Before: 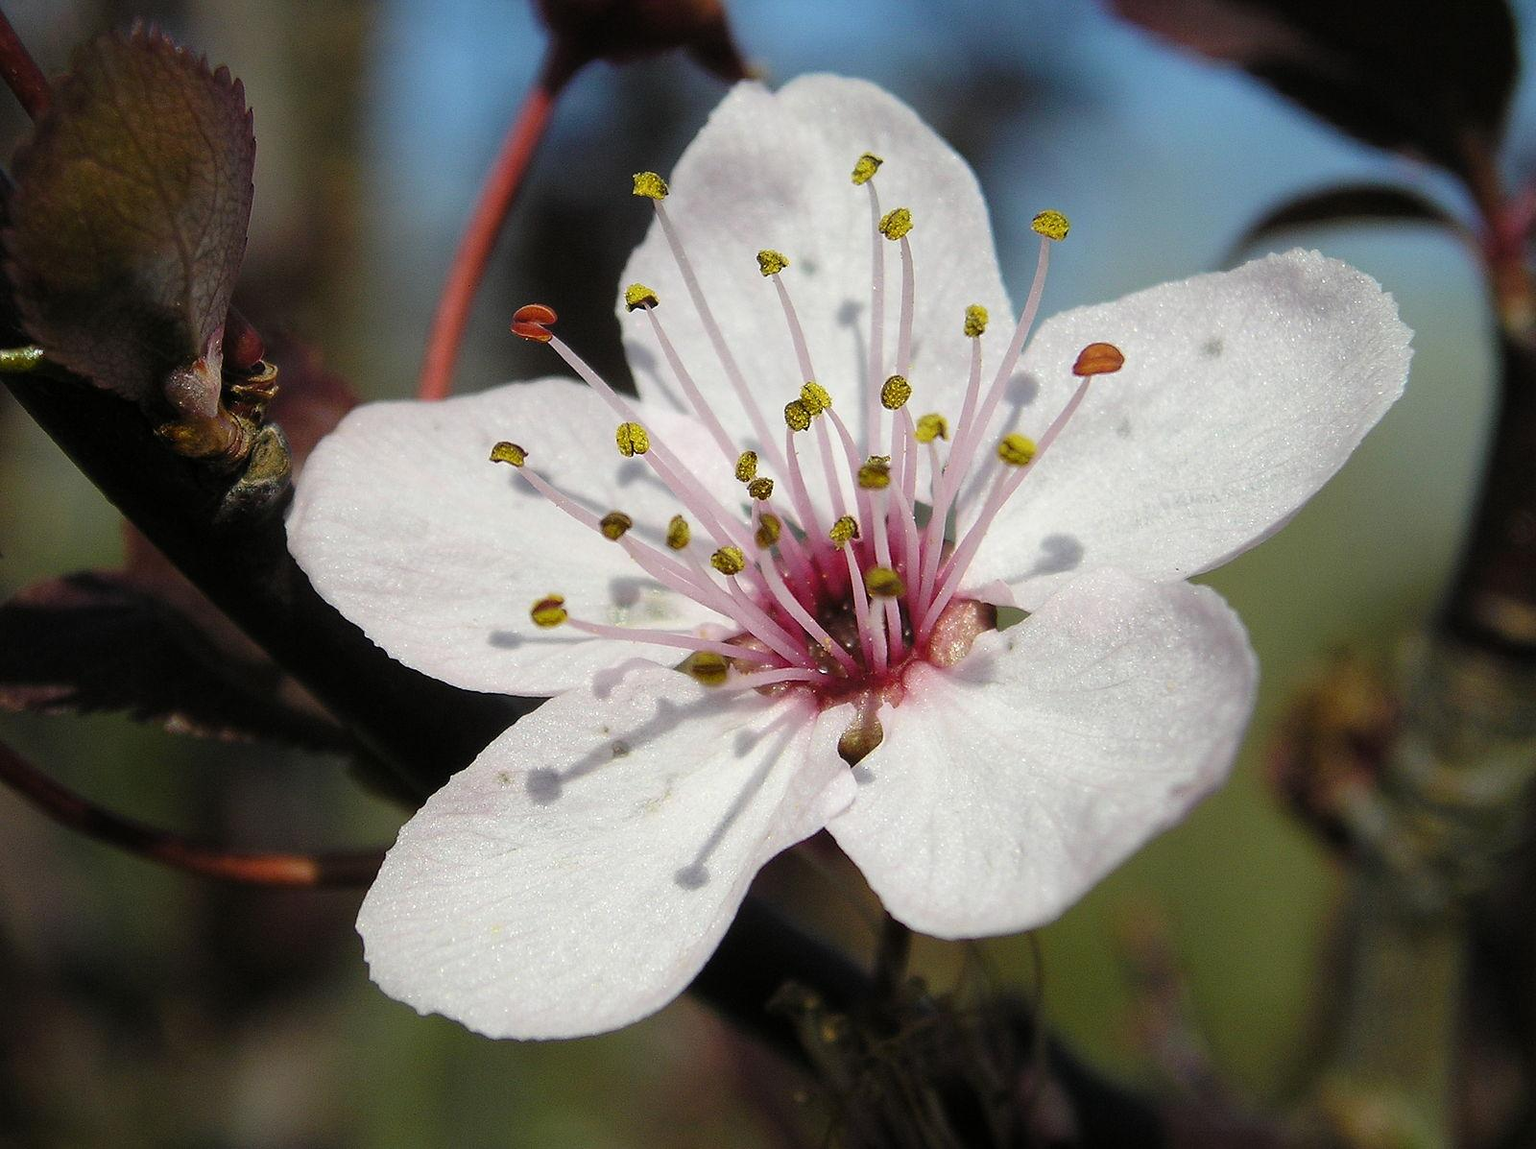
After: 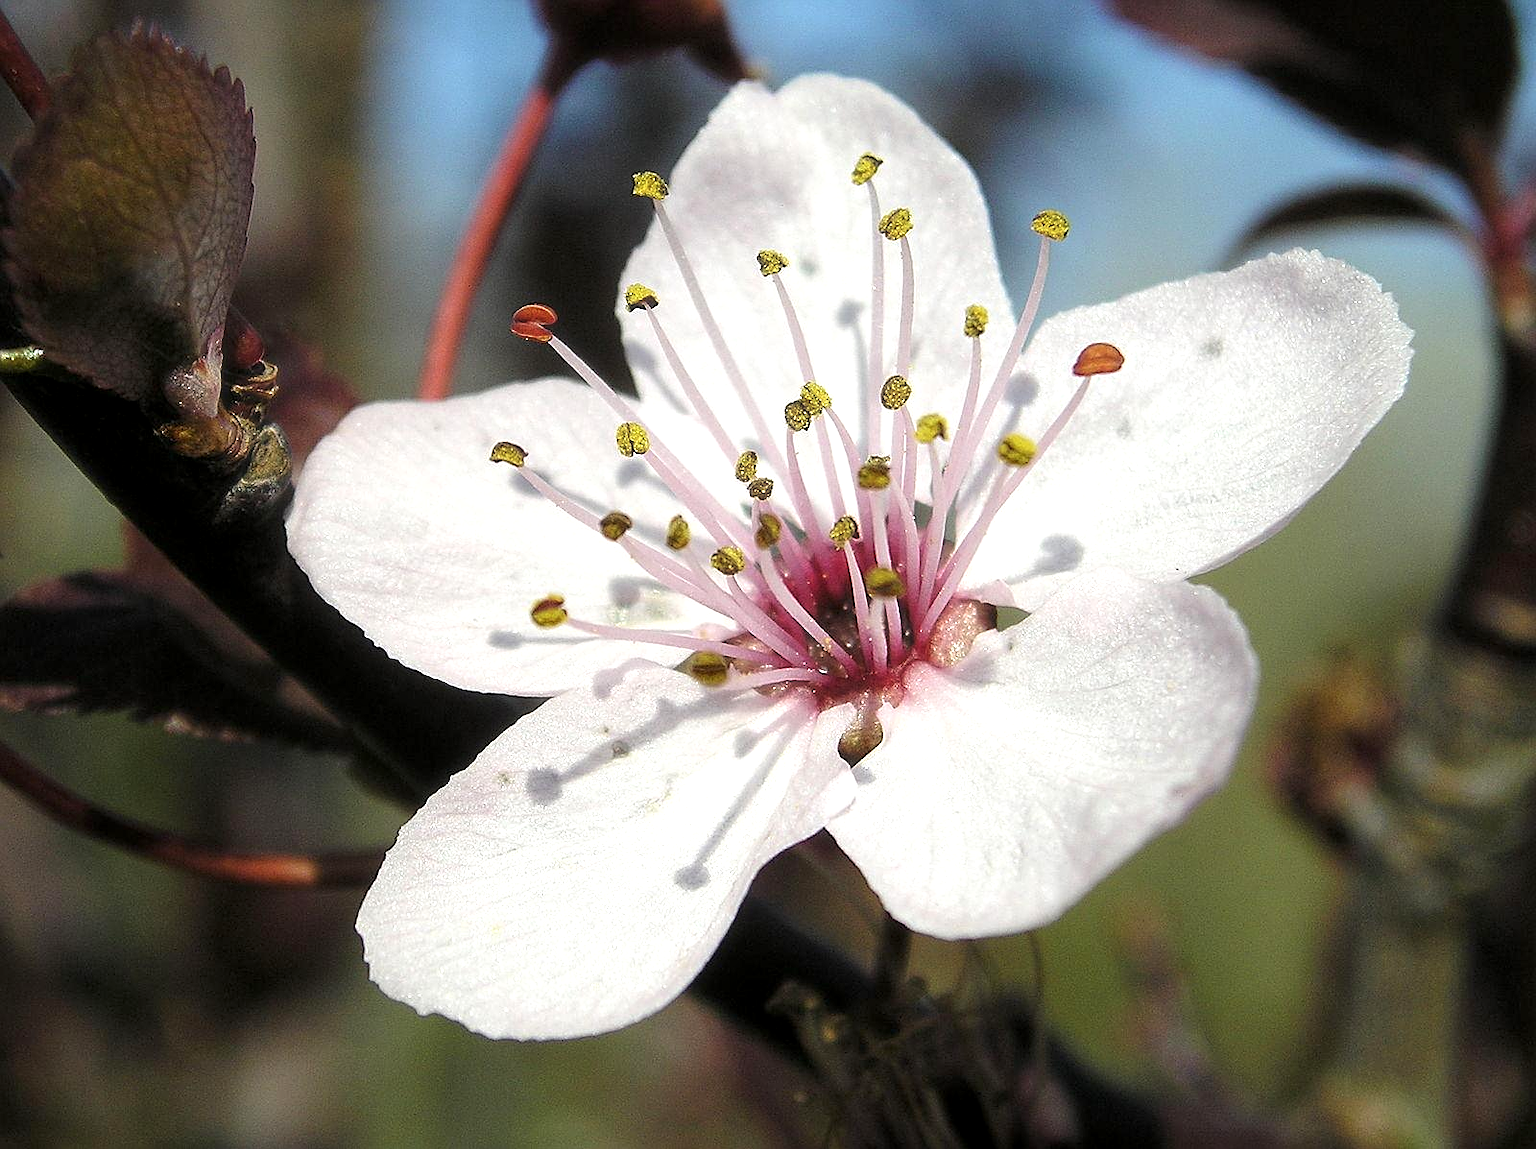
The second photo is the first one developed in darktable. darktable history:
exposure: black level correction 0.001, exposure 0.5 EV, compensate highlight preservation false
sharpen: on, module defaults
local contrast: highlights 100%, shadows 98%, detail 119%, midtone range 0.2
haze removal: strength -0.098, compatibility mode true, adaptive false
